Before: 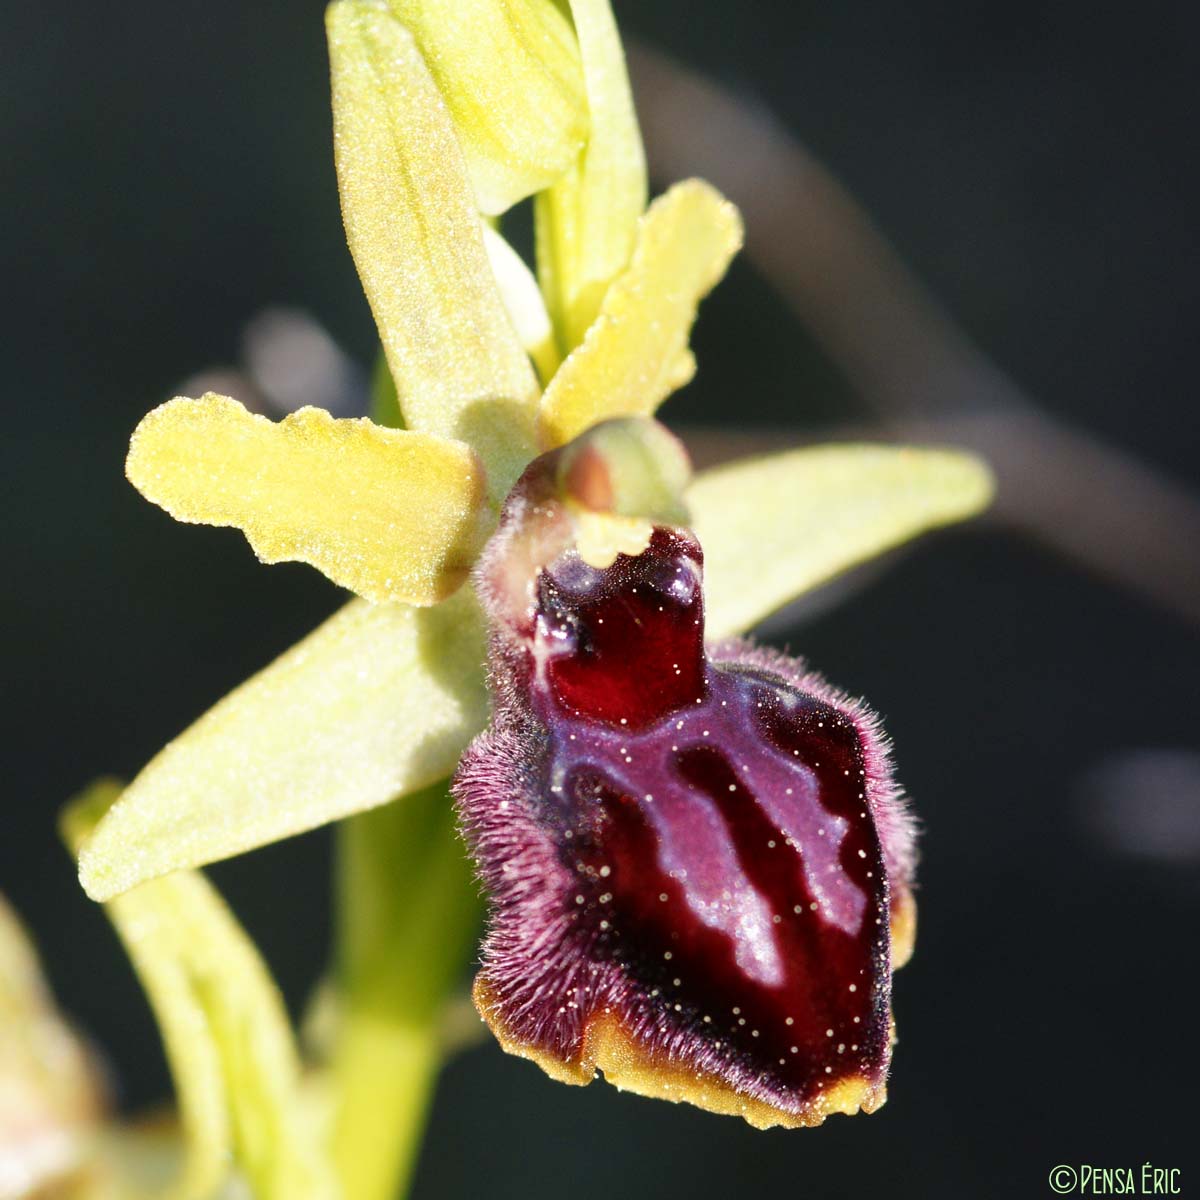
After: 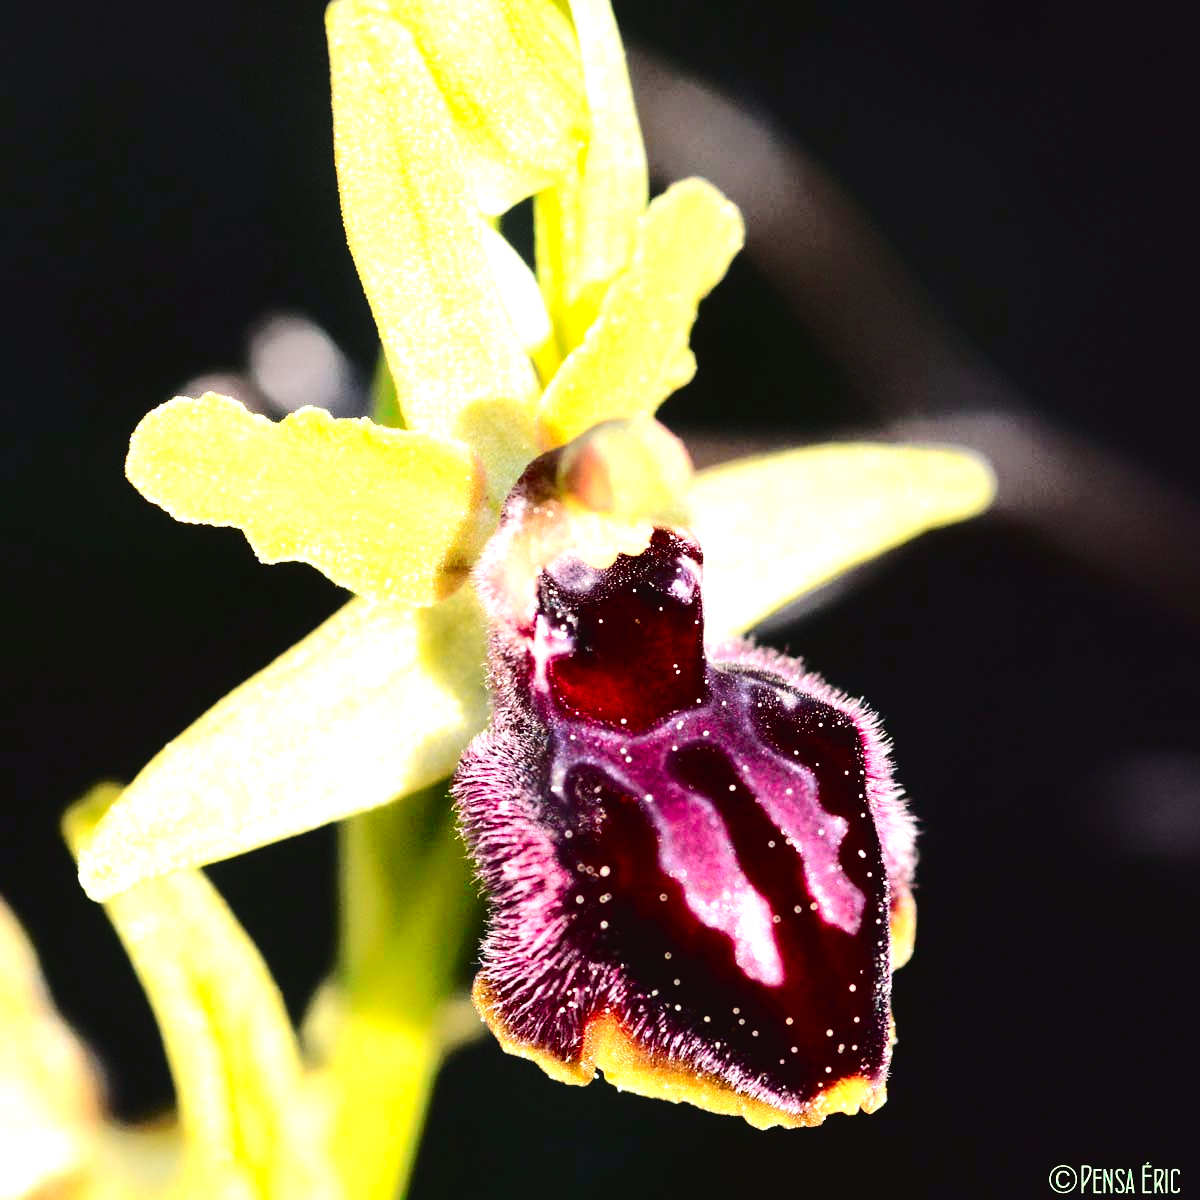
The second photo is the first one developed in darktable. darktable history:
tone equalizer: -8 EV -1.09 EV, -7 EV -1.04 EV, -6 EV -0.843 EV, -5 EV -0.586 EV, -3 EV 0.59 EV, -2 EV 0.879 EV, -1 EV 0.99 EV, +0 EV 1.06 EV, smoothing 1
tone curve: curves: ch0 [(0, 0.032) (0.094, 0.08) (0.265, 0.208) (0.41, 0.417) (0.498, 0.496) (0.638, 0.673) (0.845, 0.828) (0.994, 0.964)]; ch1 [(0, 0) (0.161, 0.092) (0.37, 0.302) (0.417, 0.434) (0.492, 0.502) (0.576, 0.589) (0.644, 0.638) (0.725, 0.765) (1, 1)]; ch2 [(0, 0) (0.352, 0.403) (0.45, 0.469) (0.521, 0.515) (0.55, 0.528) (0.589, 0.576) (1, 1)], color space Lab, independent channels, preserve colors none
contrast brightness saturation: contrast 0.202, brightness -0.103, saturation 0.1
